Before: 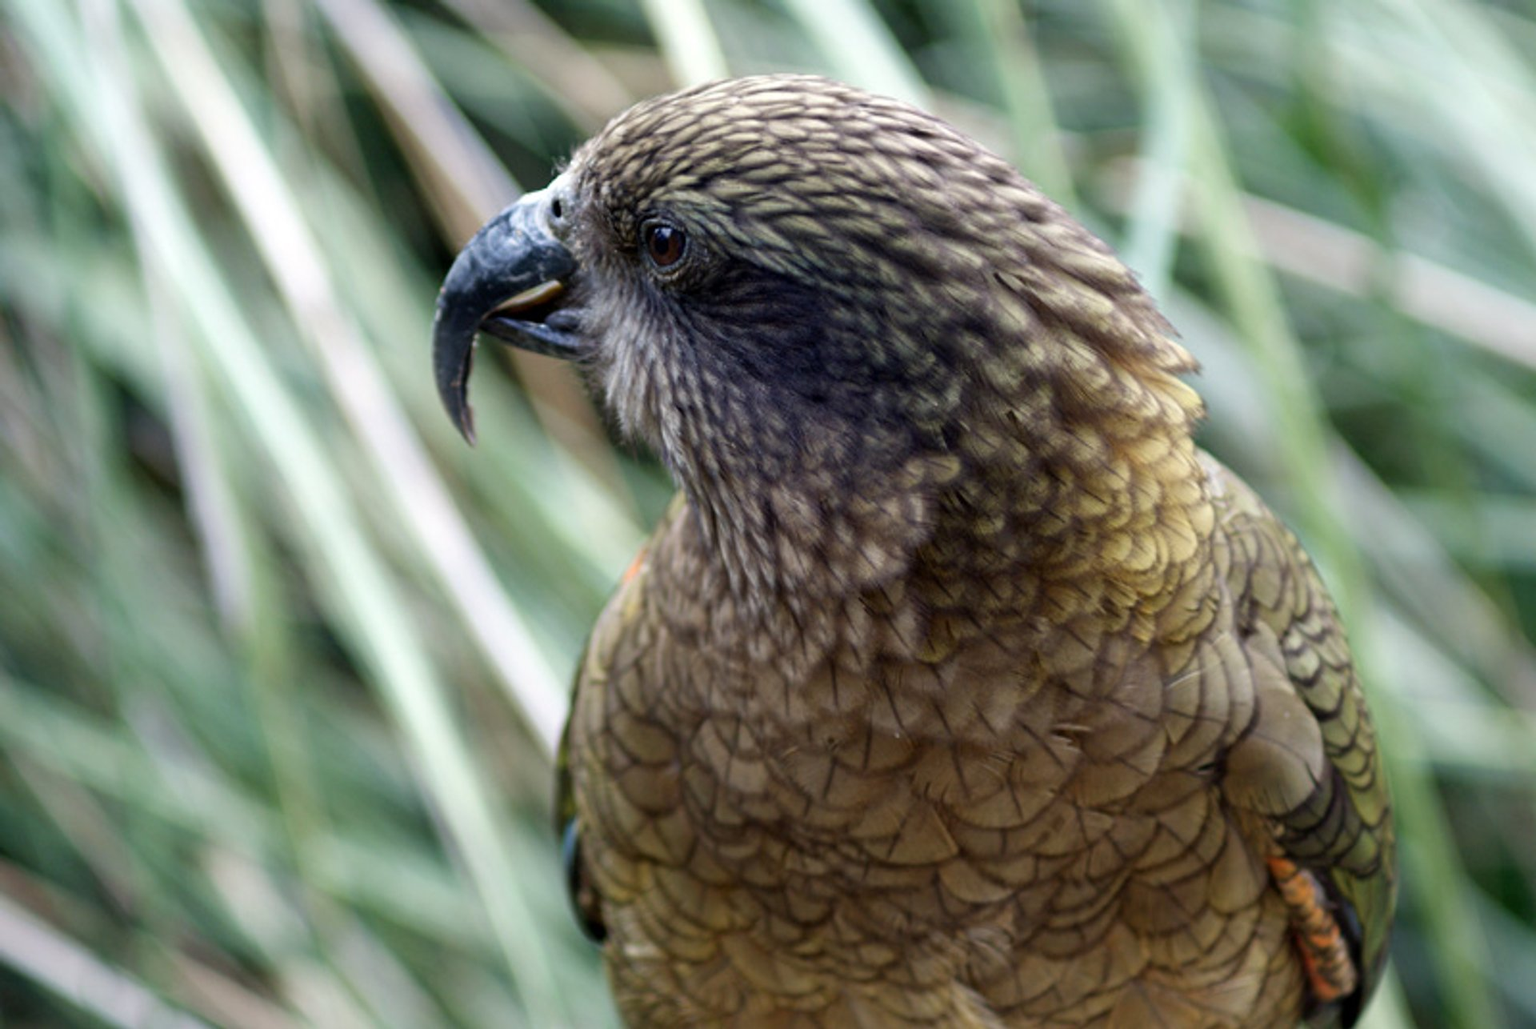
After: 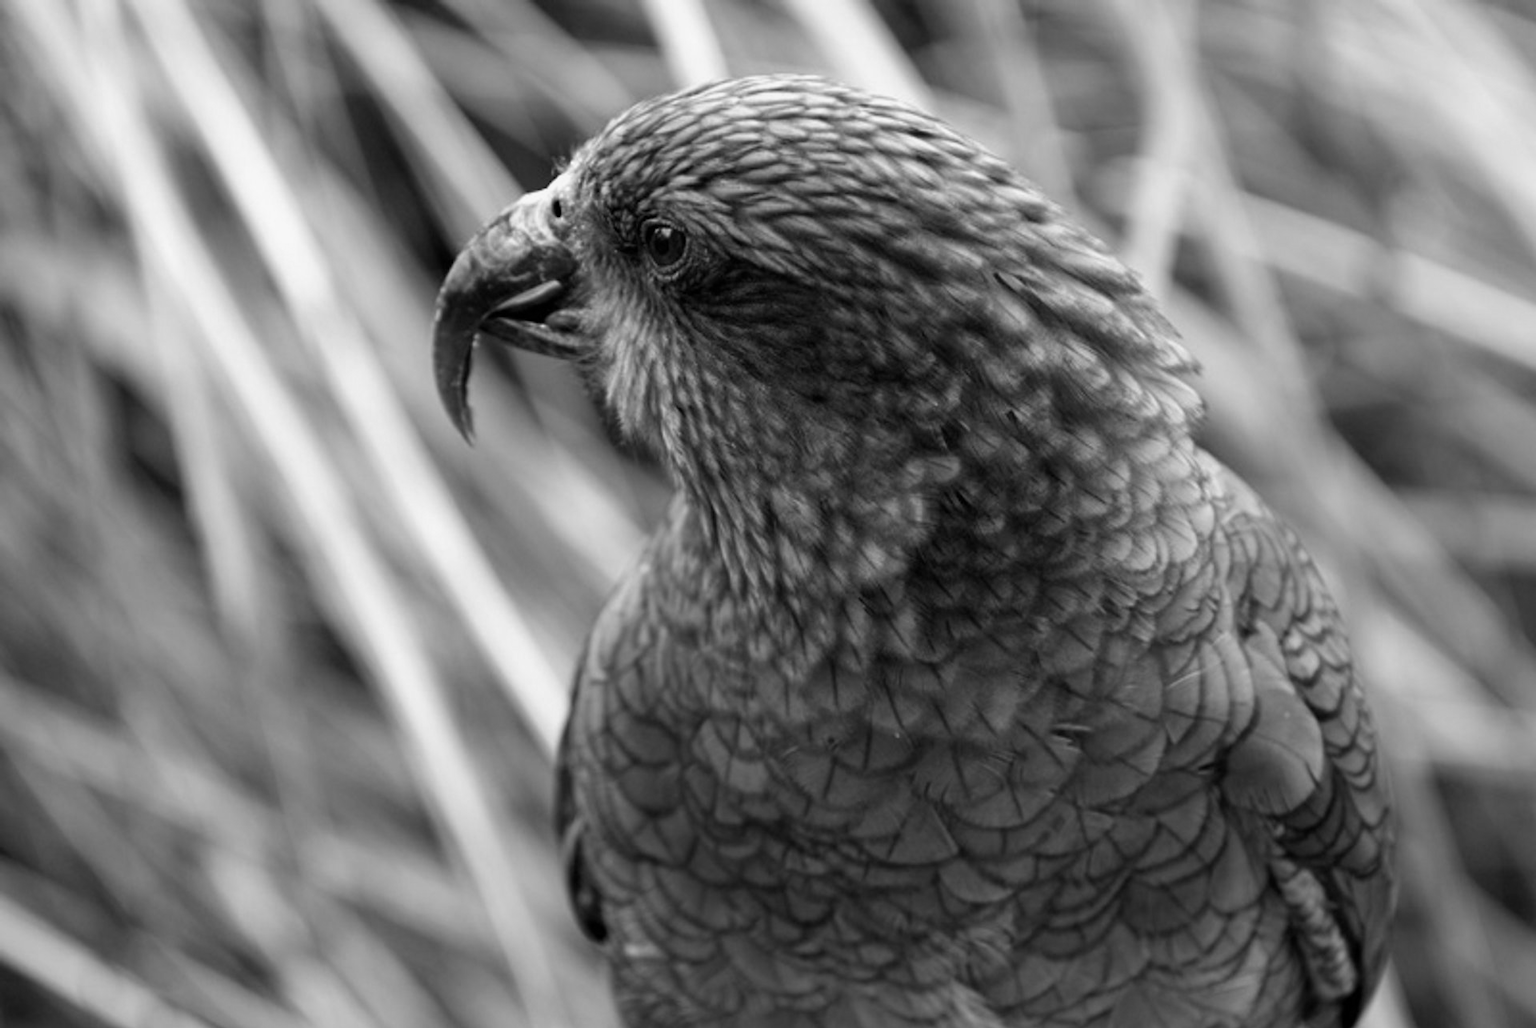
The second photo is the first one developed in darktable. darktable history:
color calibration: output gray [0.21, 0.42, 0.37, 0], gray › normalize channels true, illuminant same as pipeline (D50), adaptation XYZ, x 0.346, y 0.359, gamut compression 0
